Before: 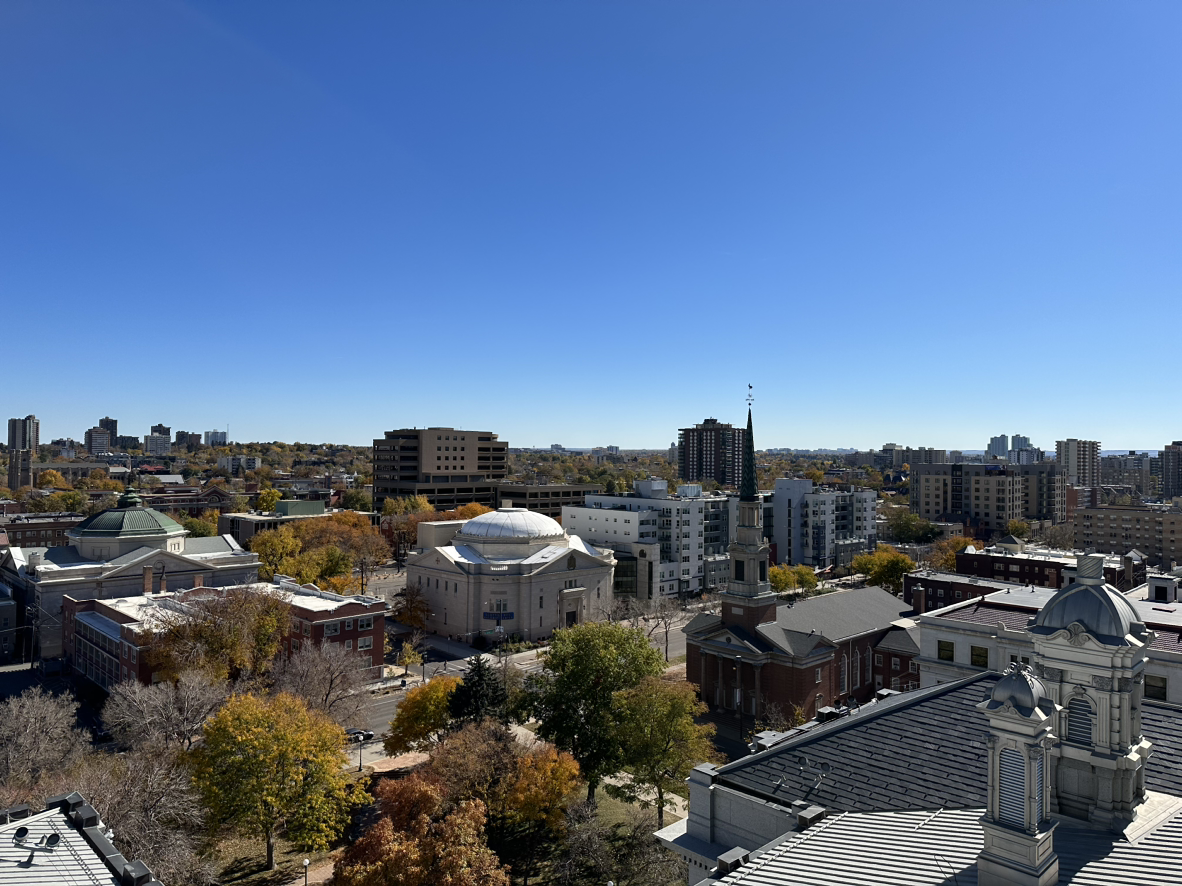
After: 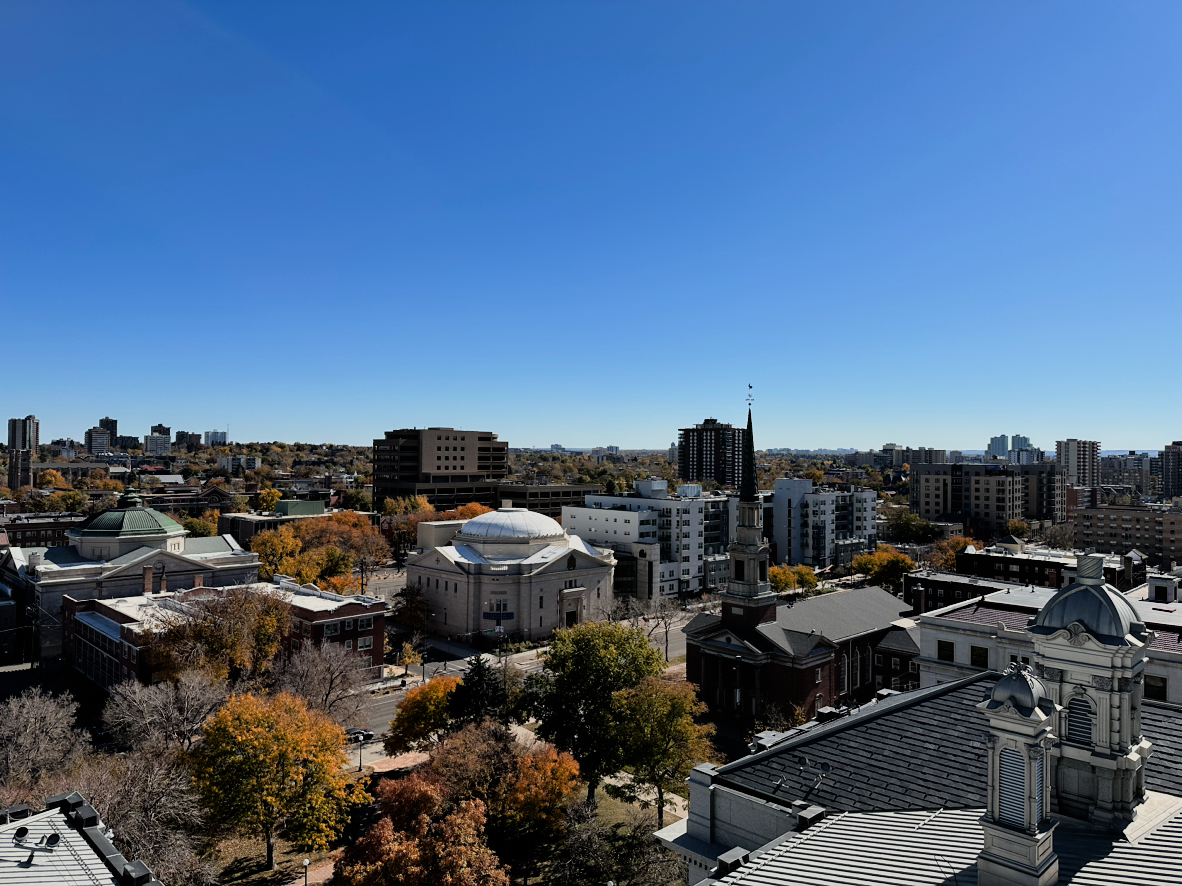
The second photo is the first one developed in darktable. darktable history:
color zones: curves: ch1 [(0, 0.455) (0.063, 0.455) (0.286, 0.495) (0.429, 0.5) (0.571, 0.5) (0.714, 0.5) (0.857, 0.5) (1, 0.455)]; ch2 [(0, 0.532) (0.063, 0.521) (0.233, 0.447) (0.429, 0.489) (0.571, 0.5) (0.714, 0.5) (0.857, 0.5) (1, 0.532)]
filmic rgb: black relative exposure -7.75 EV, white relative exposure 4.4 EV, threshold 3 EV, hardness 3.76, latitude 50%, contrast 1.1, color science v5 (2021), contrast in shadows safe, contrast in highlights safe, enable highlight reconstruction true
bloom: size 9%, threshold 100%, strength 7%
